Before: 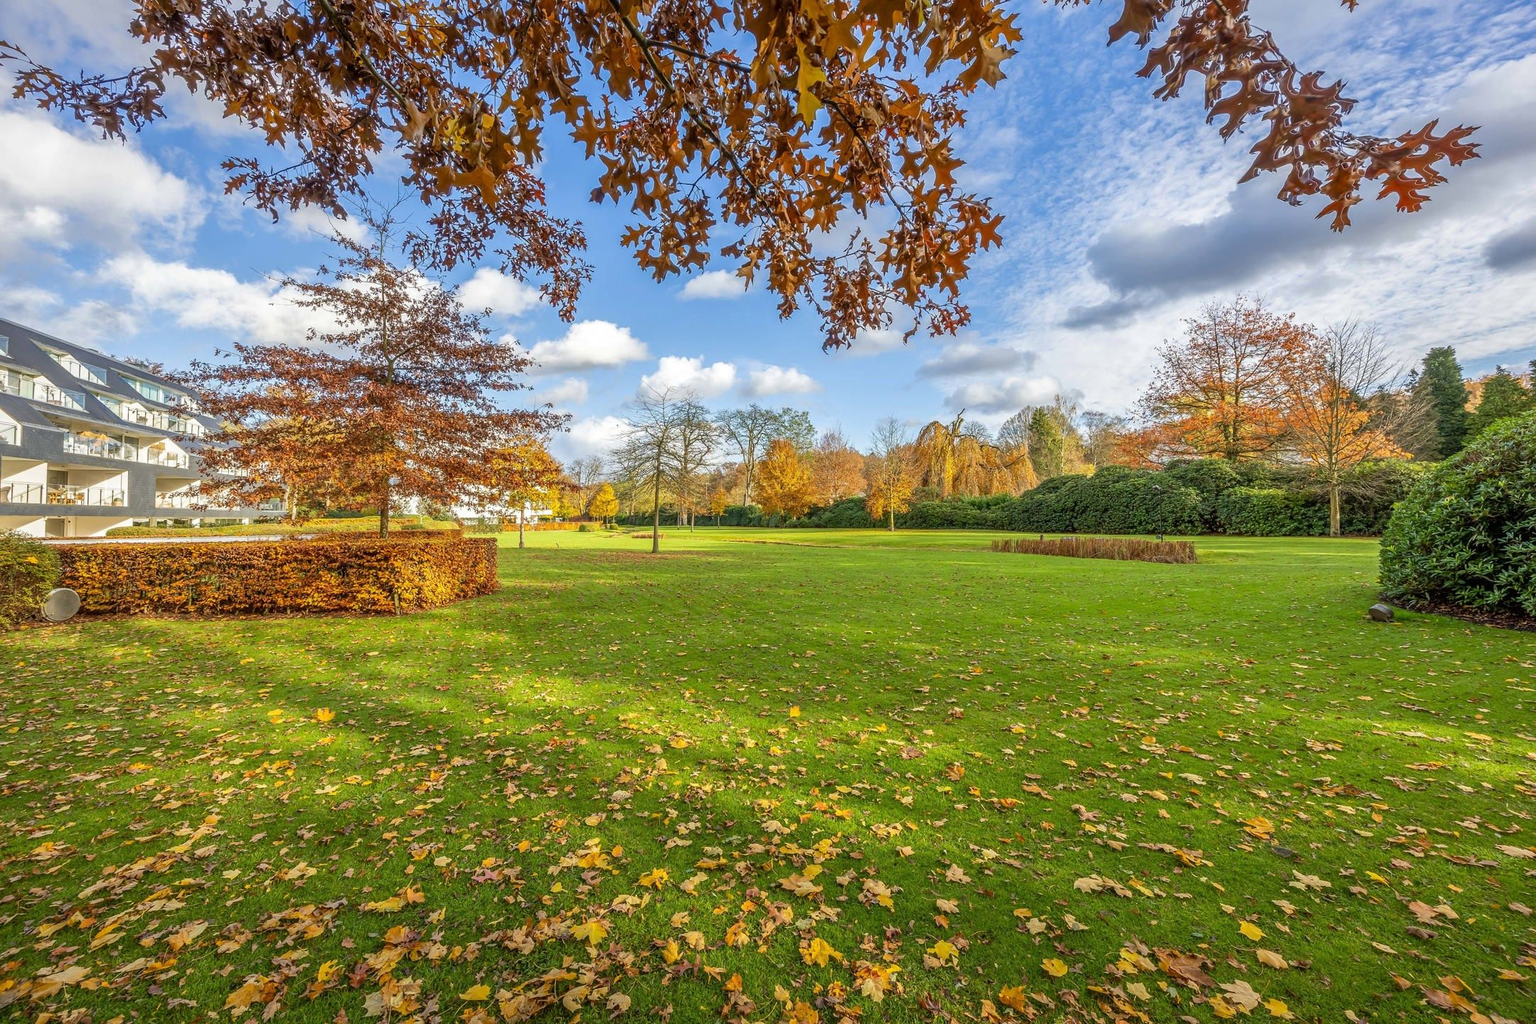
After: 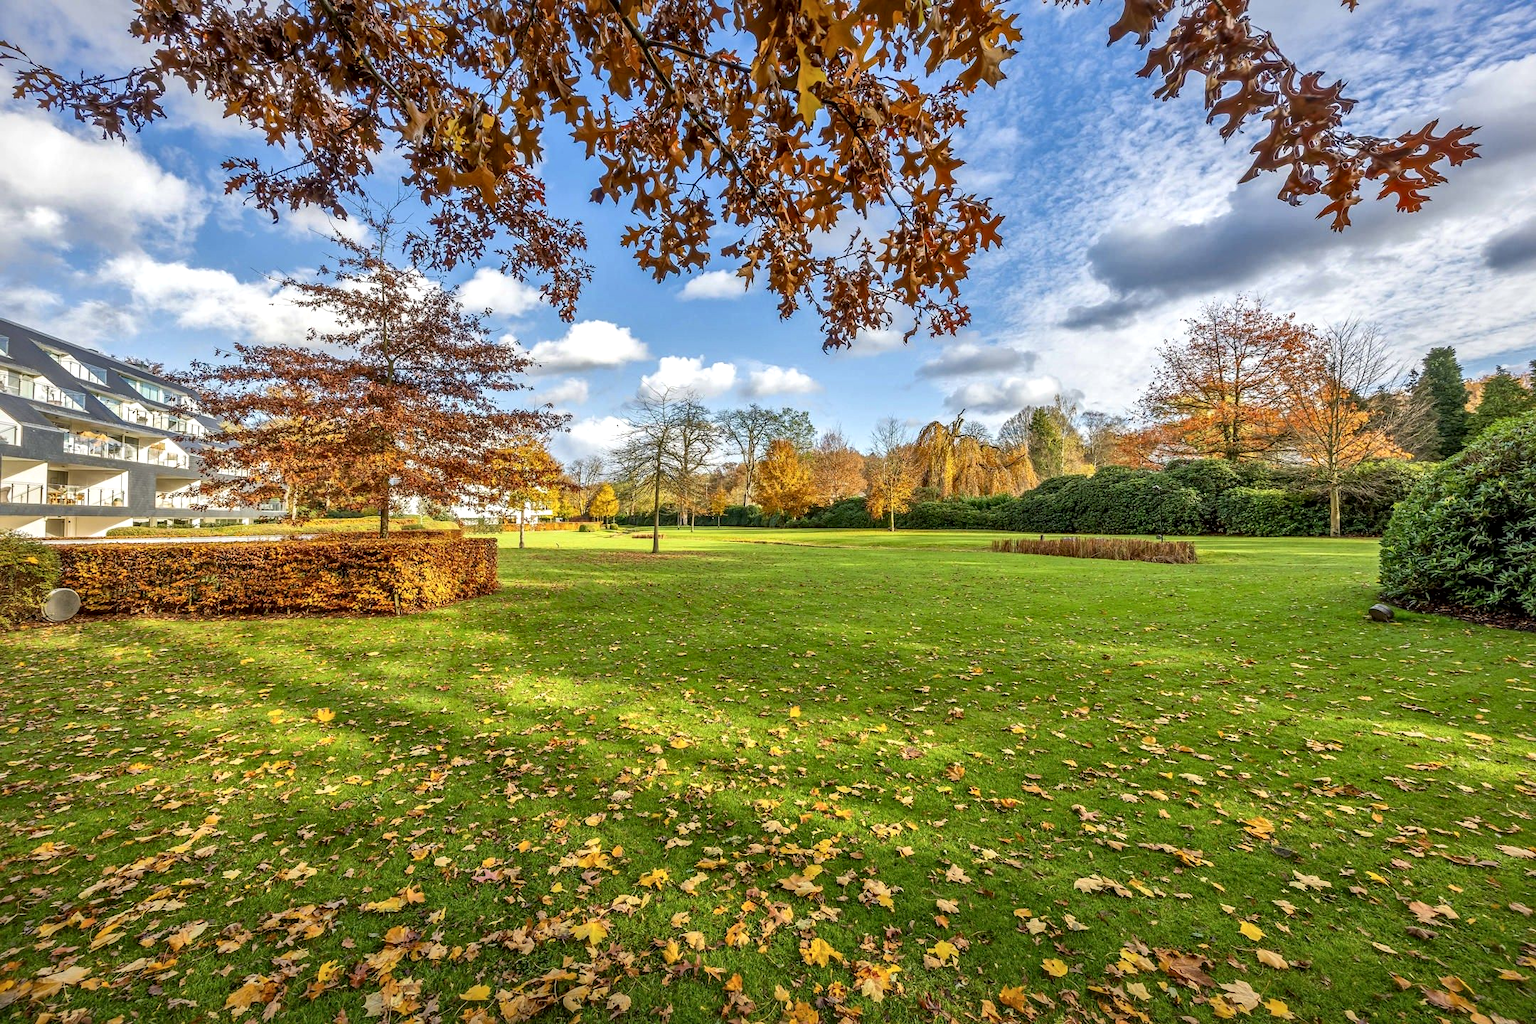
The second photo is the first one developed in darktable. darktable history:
local contrast: mode bilateral grid, contrast 26, coarseness 61, detail 151%, midtone range 0.2
